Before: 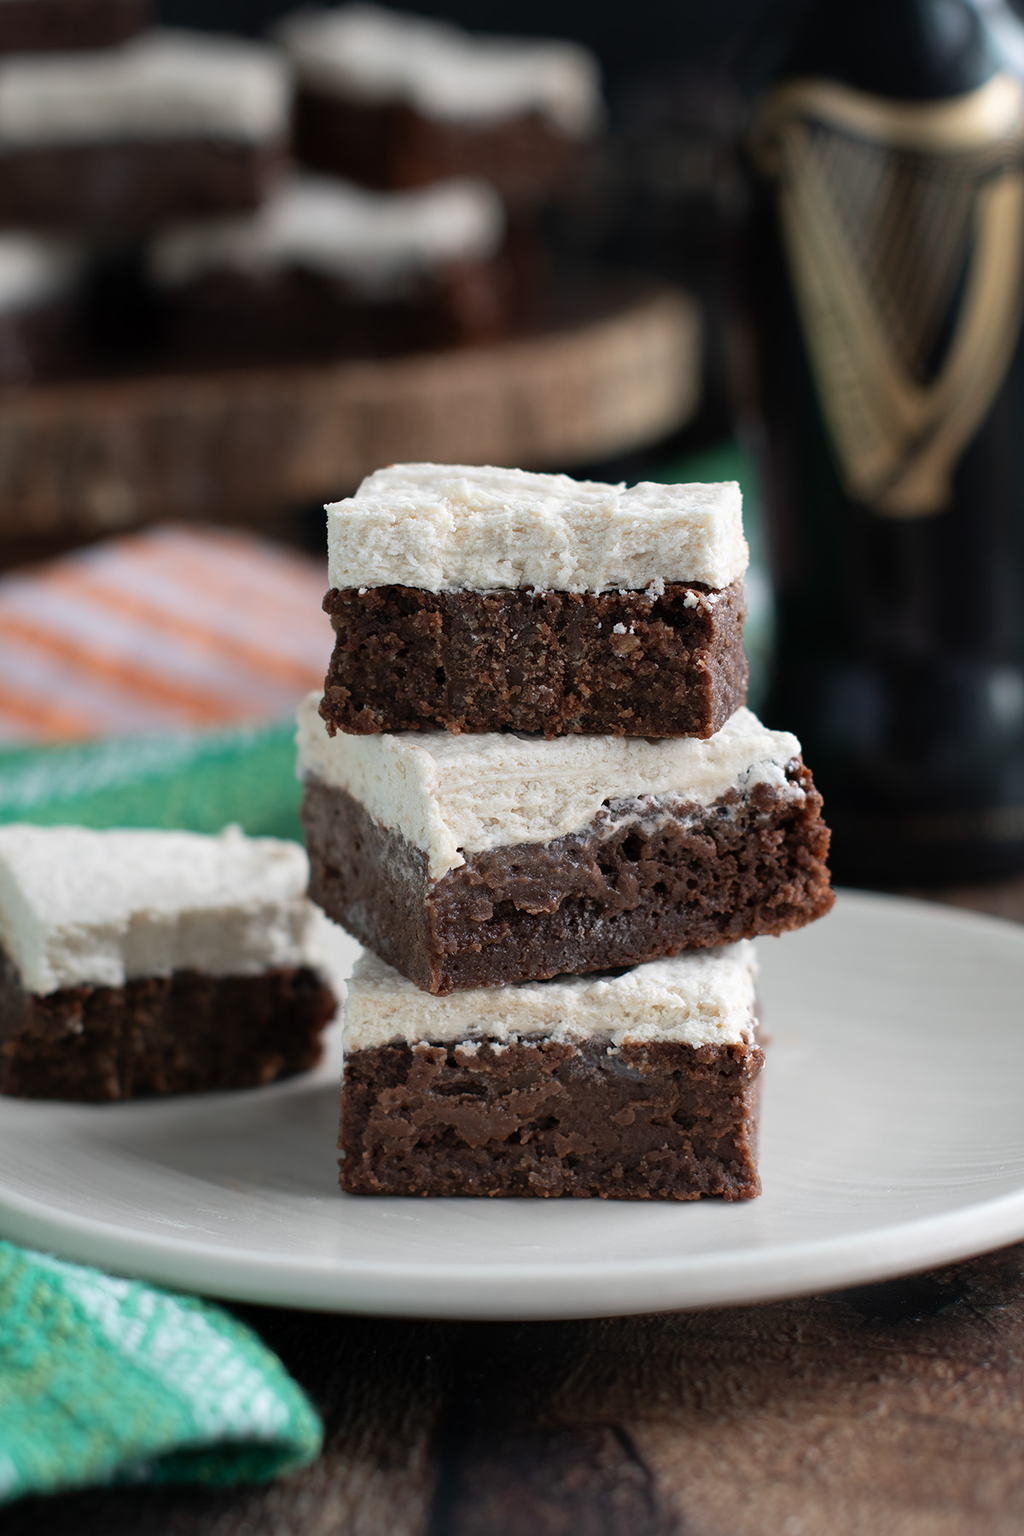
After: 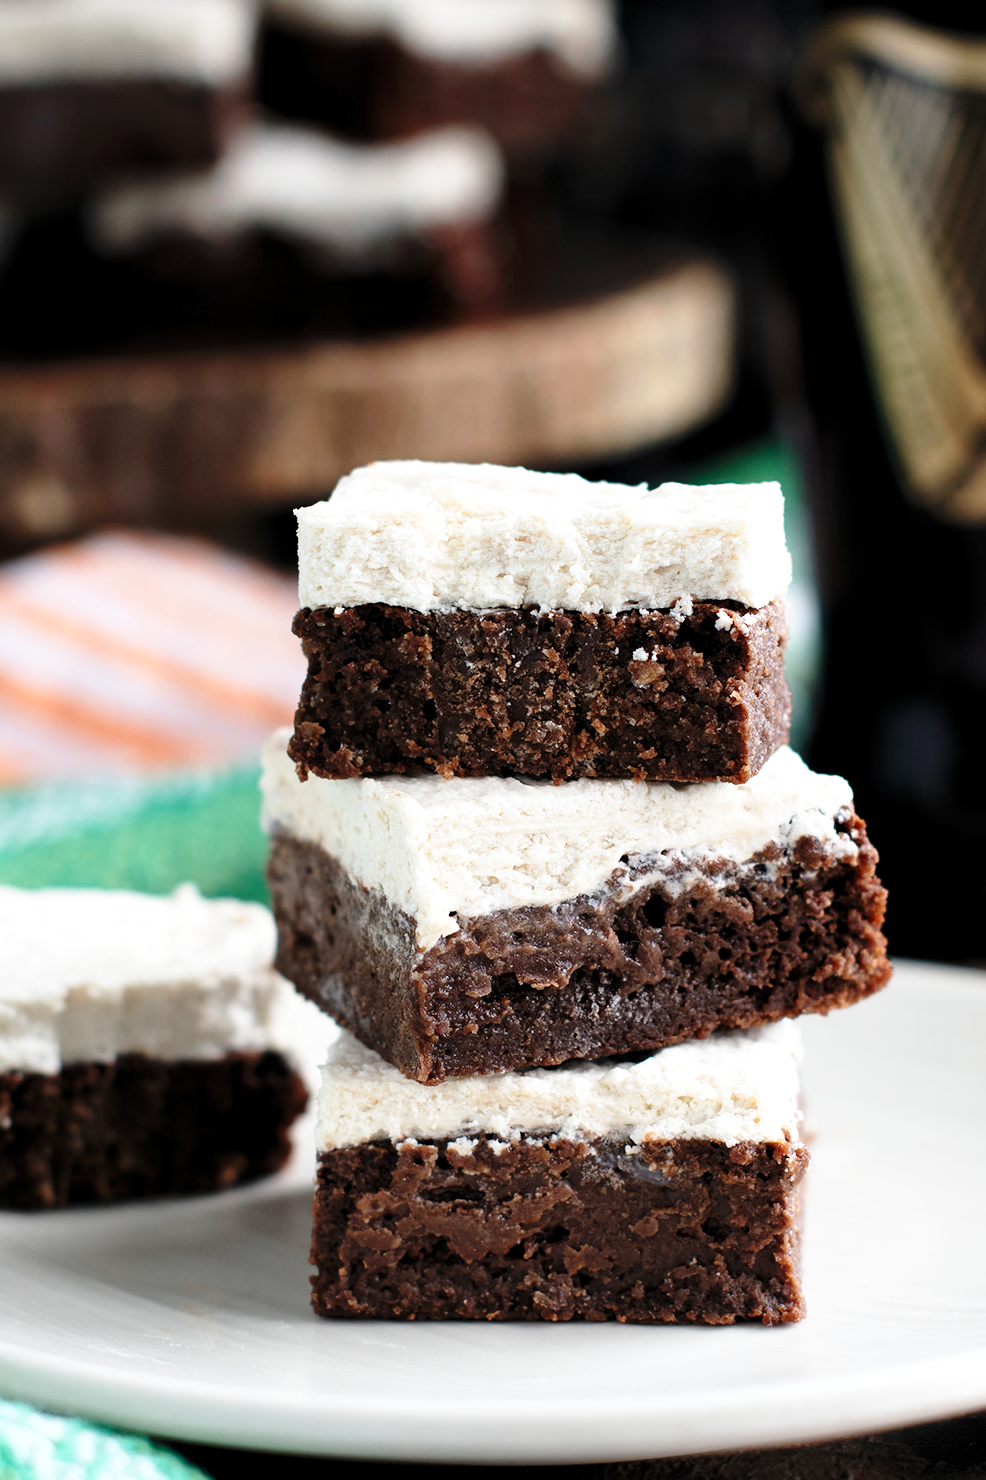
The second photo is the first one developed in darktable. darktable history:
base curve: curves: ch0 [(0, 0) (0.028, 0.03) (0.121, 0.232) (0.46, 0.748) (0.859, 0.968) (1, 1)], preserve colors none
levels: levels [0.031, 0.5, 0.969]
crop and rotate: left 7.196%, top 4.574%, right 10.605%, bottom 13.178%
